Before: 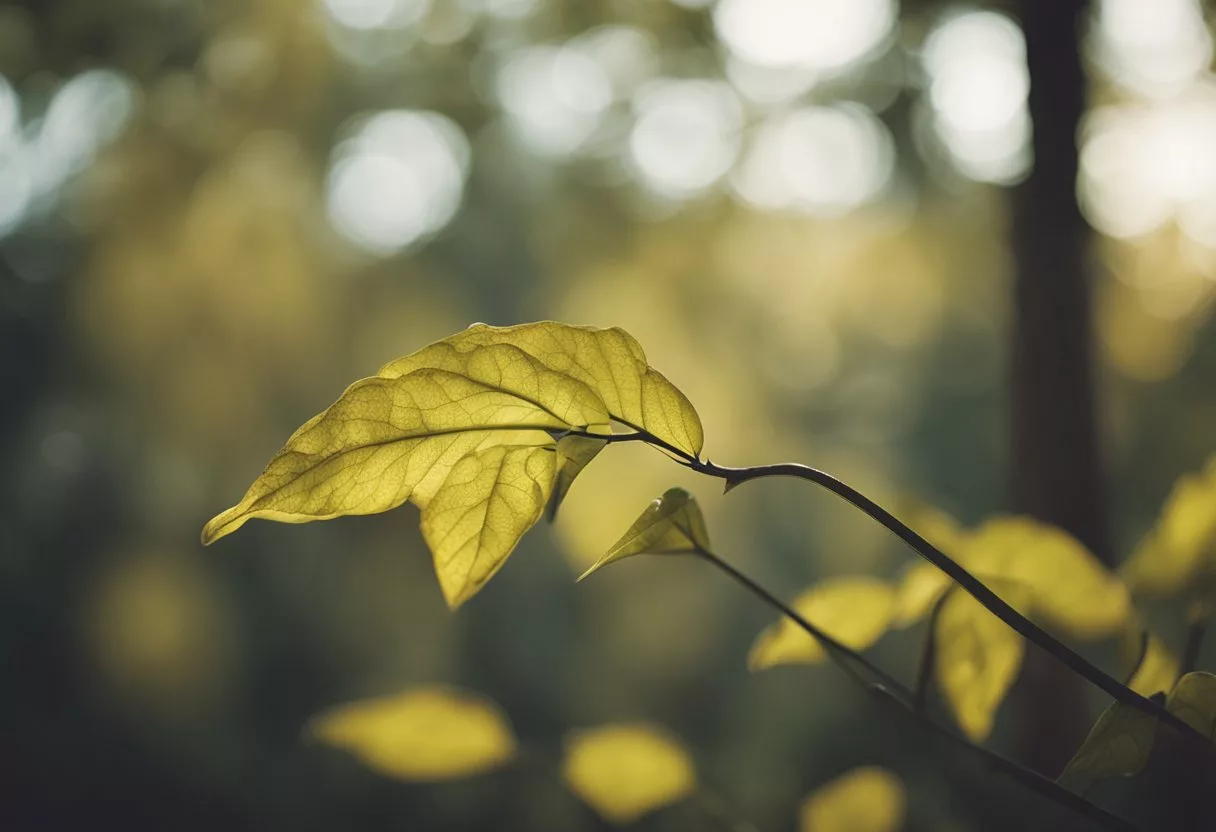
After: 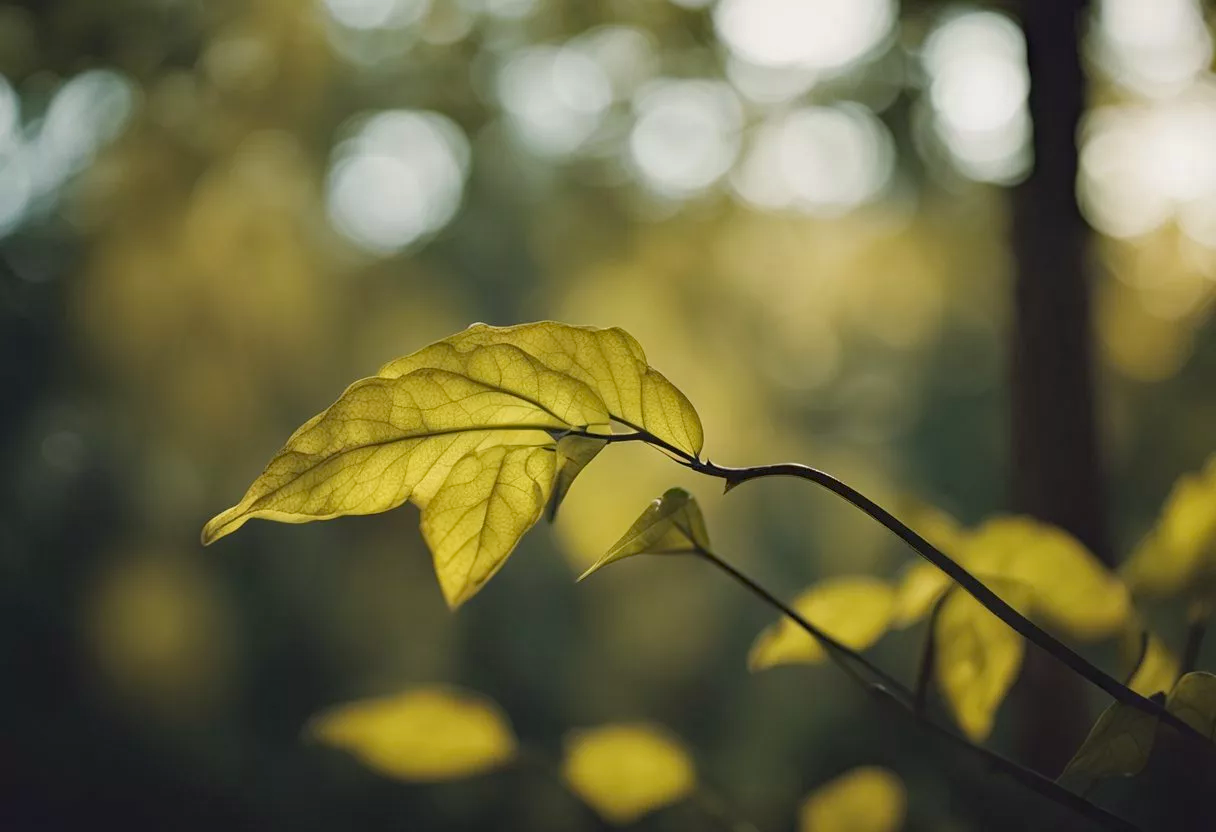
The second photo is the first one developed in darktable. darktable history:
exposure: black level correction 0.001, exposure -0.121 EV, compensate highlight preservation false
haze removal: strength 0.299, distance 0.245, compatibility mode true, adaptive false
